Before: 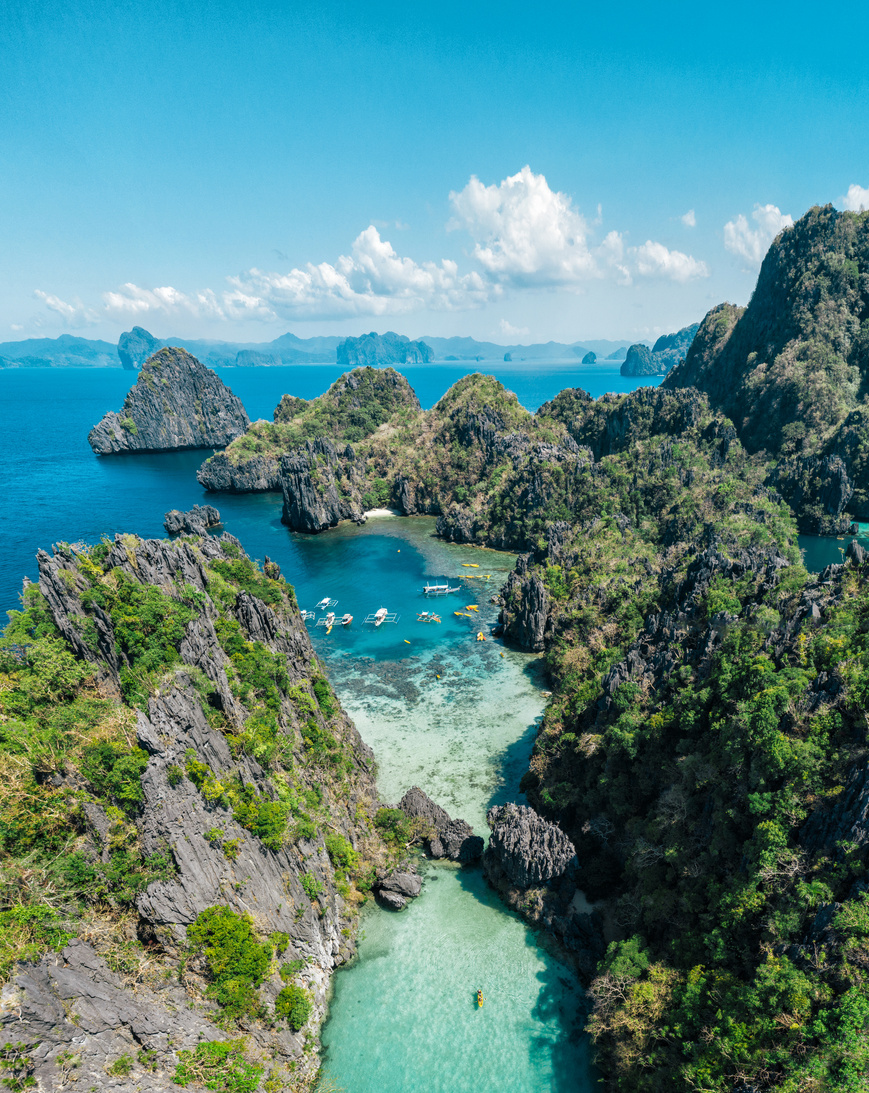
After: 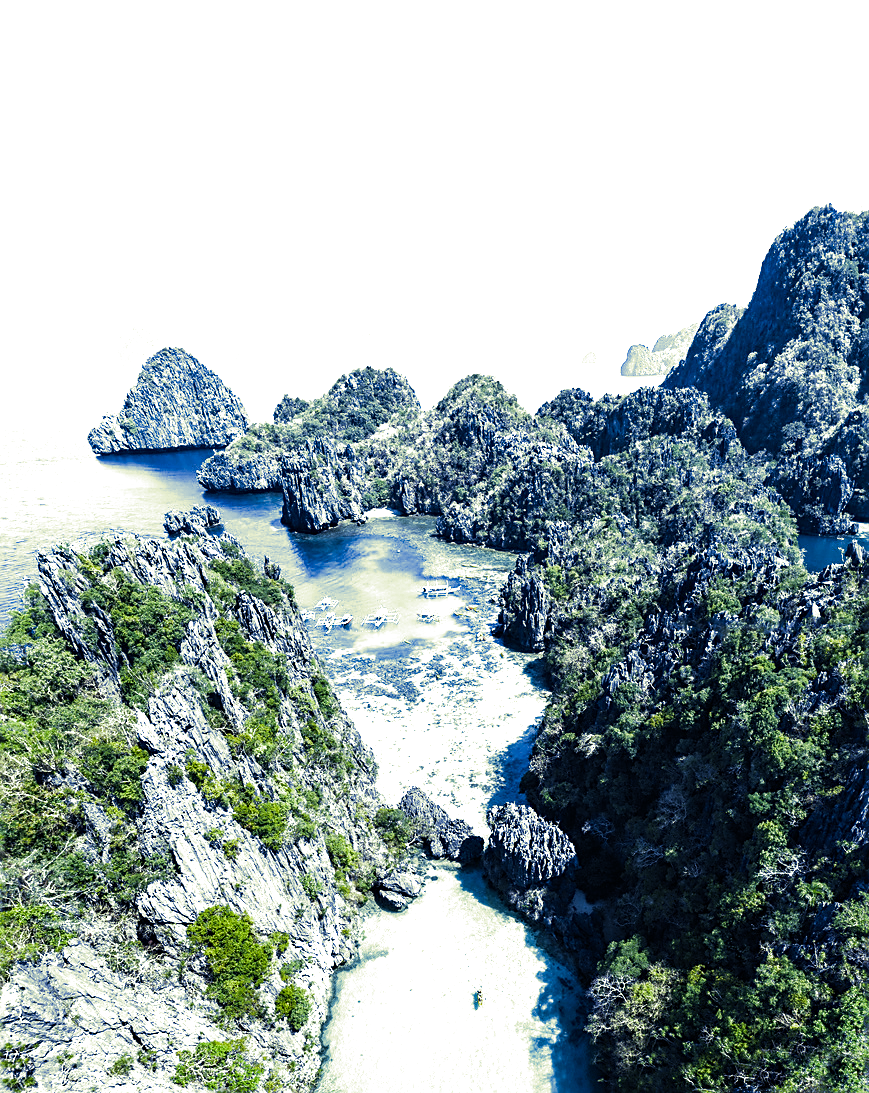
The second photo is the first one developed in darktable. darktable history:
color contrast: green-magenta contrast 0.8, blue-yellow contrast 1.1, unbound 0
sharpen: on, module defaults
split-toning: shadows › hue 290.82°, shadows › saturation 0.34, highlights › saturation 0.38, balance 0, compress 50%
tone equalizer: -8 EV -0.75 EV, -7 EV -0.7 EV, -6 EV -0.6 EV, -5 EV -0.4 EV, -3 EV 0.4 EV, -2 EV 0.6 EV, -1 EV 0.7 EV, +0 EV 0.75 EV, edges refinement/feathering 500, mask exposure compensation -1.57 EV, preserve details no
white balance: red 0.766, blue 1.537
